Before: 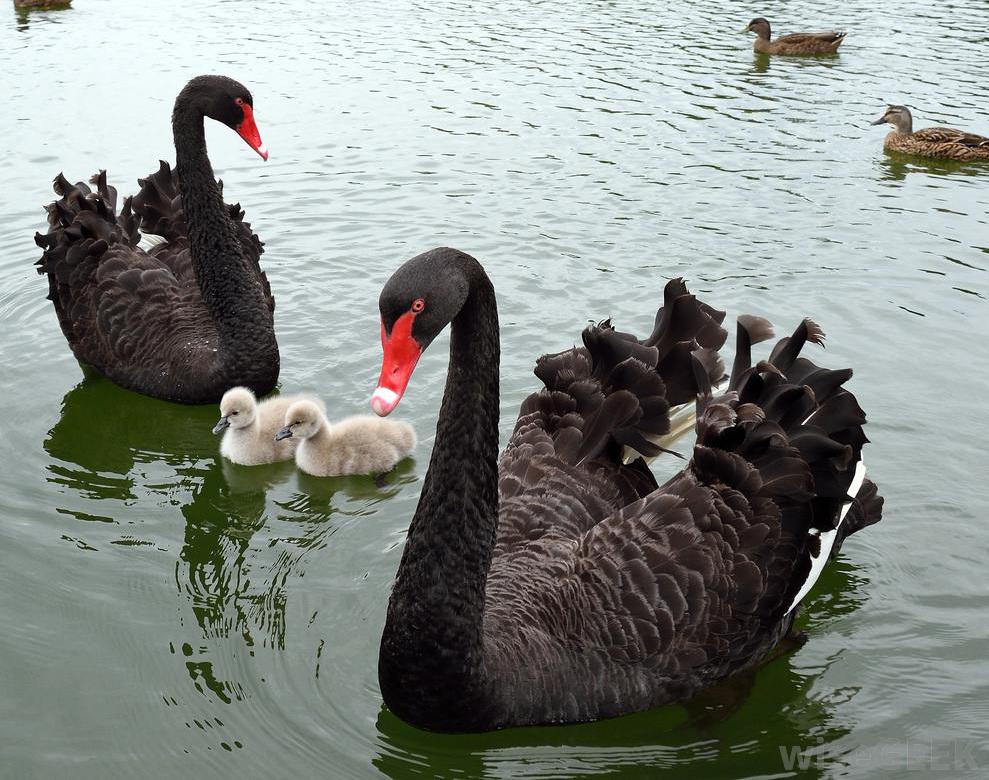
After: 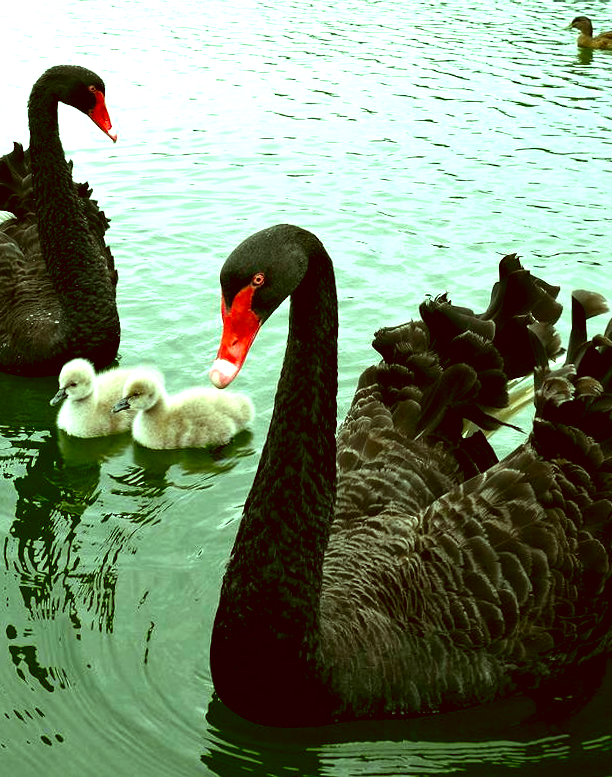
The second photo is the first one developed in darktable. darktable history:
color correction: highlights a* -5.94, highlights b* 9.48, shadows a* 10.12, shadows b* 23.94
crop and rotate: left 13.537%, right 19.796%
color balance rgb: shadows lift › luminance -7.7%, shadows lift › chroma 2.13%, shadows lift › hue 165.27°, power › luminance -7.77%, power › chroma 1.1%, power › hue 215.88°, highlights gain › luminance 15.15%, highlights gain › chroma 7%, highlights gain › hue 125.57°, global offset › luminance -0.33%, global offset › chroma 0.11%, global offset › hue 165.27°, perceptual saturation grading › global saturation 24.42%, perceptual saturation grading › highlights -24.42%, perceptual saturation grading › mid-tones 24.42%, perceptual saturation grading › shadows 40%, perceptual brilliance grading › global brilliance -5%, perceptual brilliance grading › highlights 24.42%, perceptual brilliance grading › mid-tones 7%, perceptual brilliance grading › shadows -5%
rotate and perspective: rotation 0.215°, lens shift (vertical) -0.139, crop left 0.069, crop right 0.939, crop top 0.002, crop bottom 0.996
